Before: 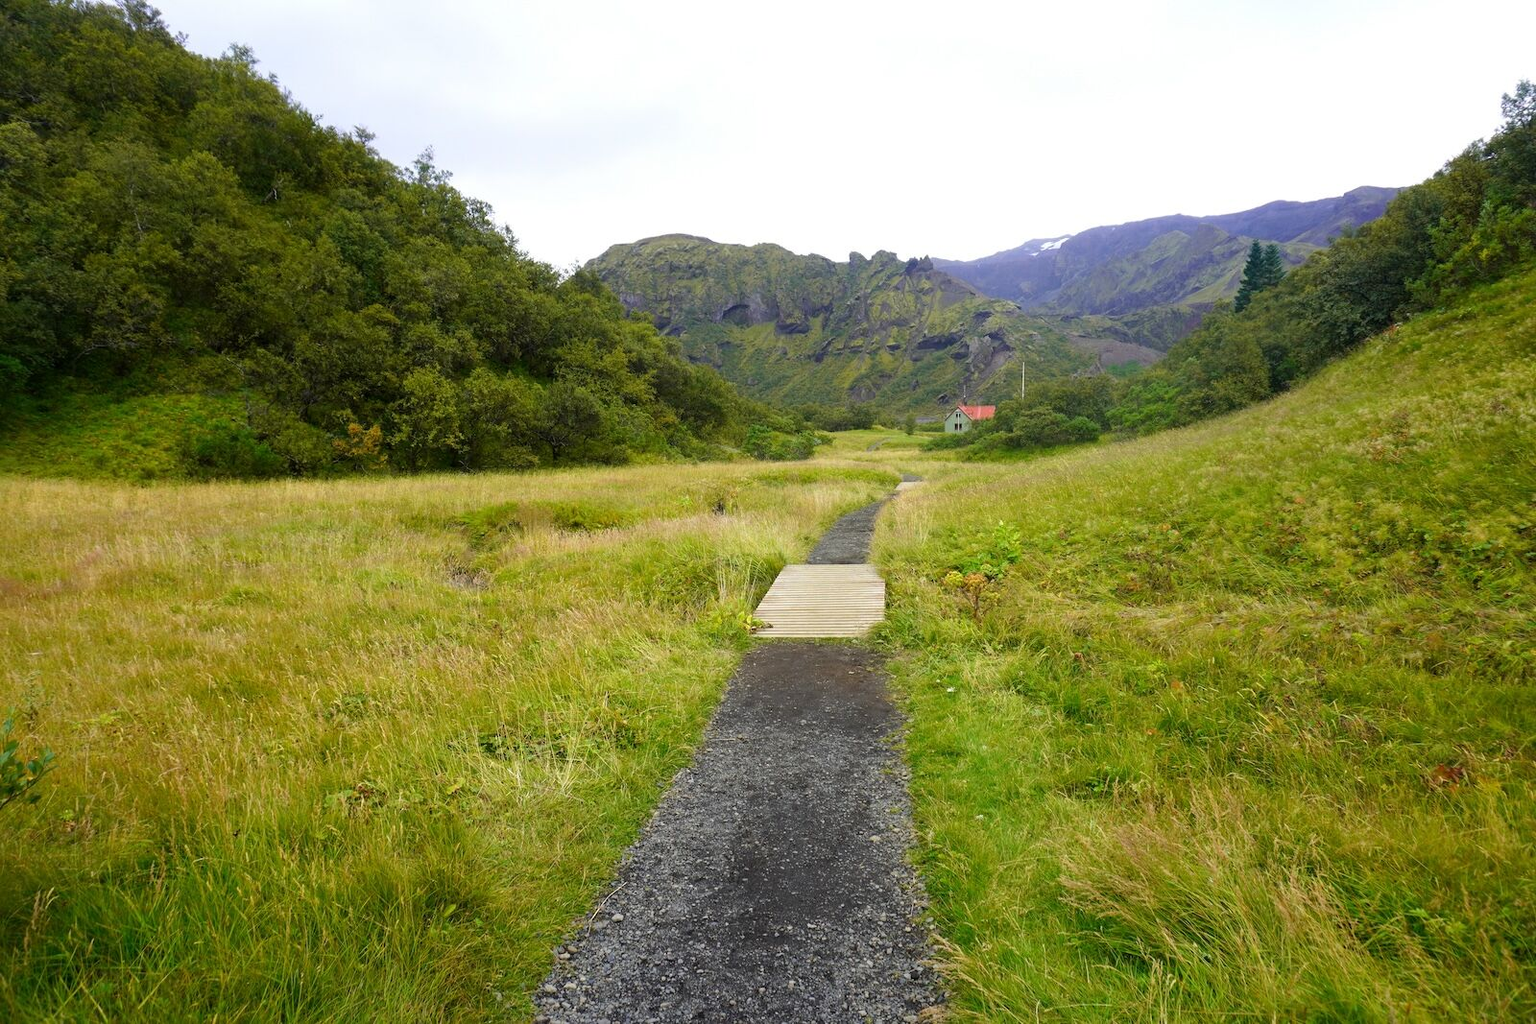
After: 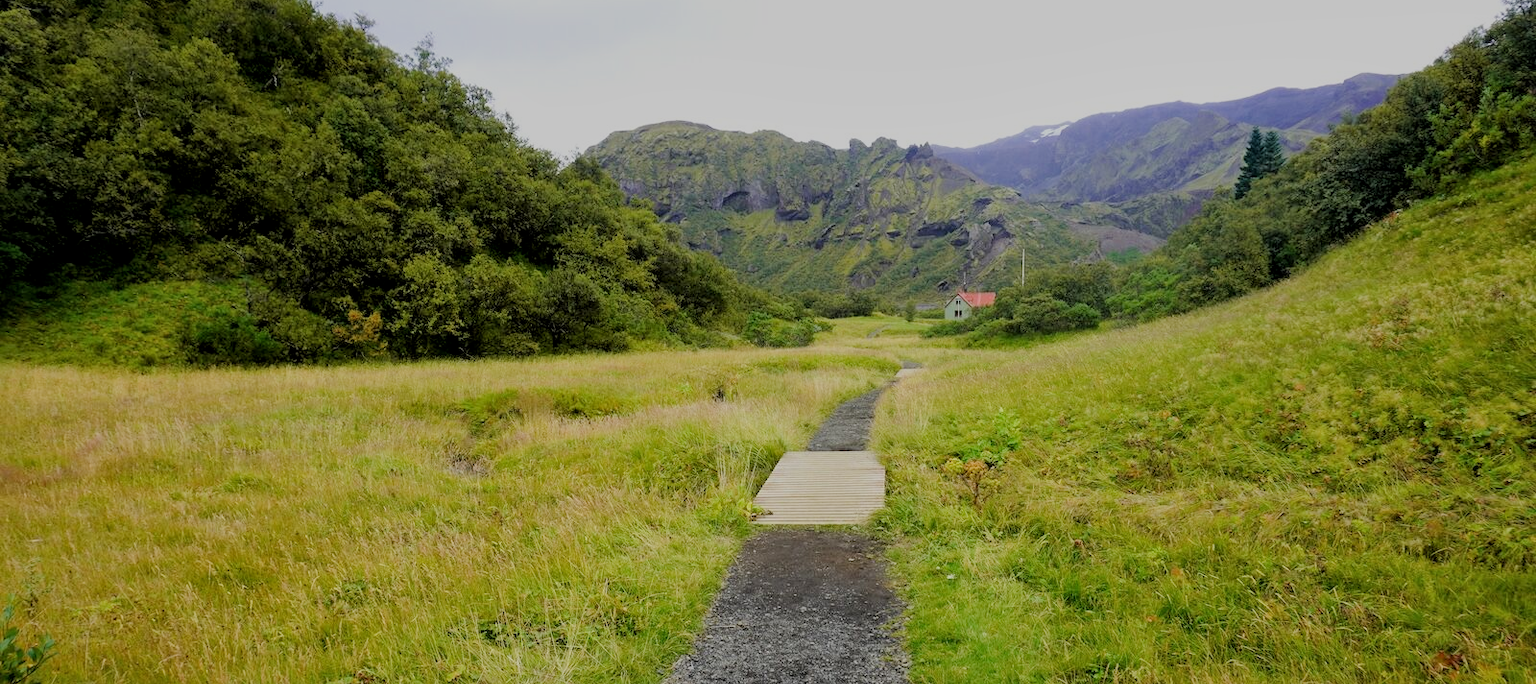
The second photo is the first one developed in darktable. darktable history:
crop: top 11.146%, bottom 21.977%
filmic rgb: middle gray luminance 17.9%, black relative exposure -7.51 EV, white relative exposure 8.44 EV, target black luminance 0%, hardness 2.23, latitude 17.44%, contrast 0.879, highlights saturation mix 4.4%, shadows ↔ highlights balance 10.83%
local contrast: mode bilateral grid, contrast 19, coarseness 51, detail 119%, midtone range 0.2
